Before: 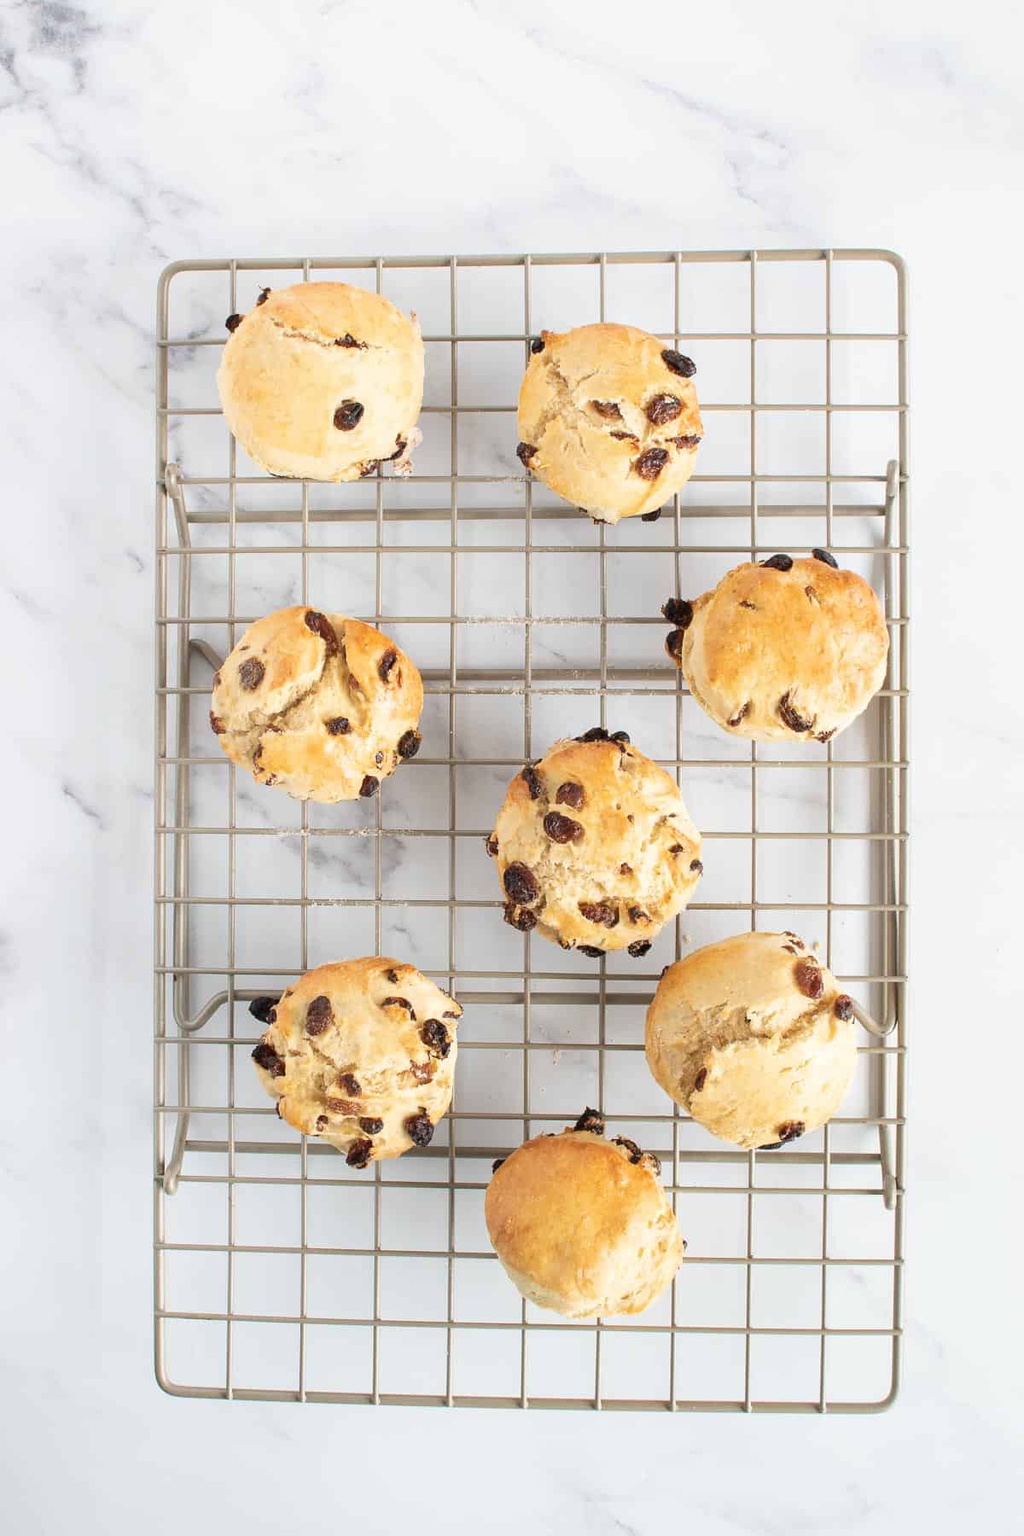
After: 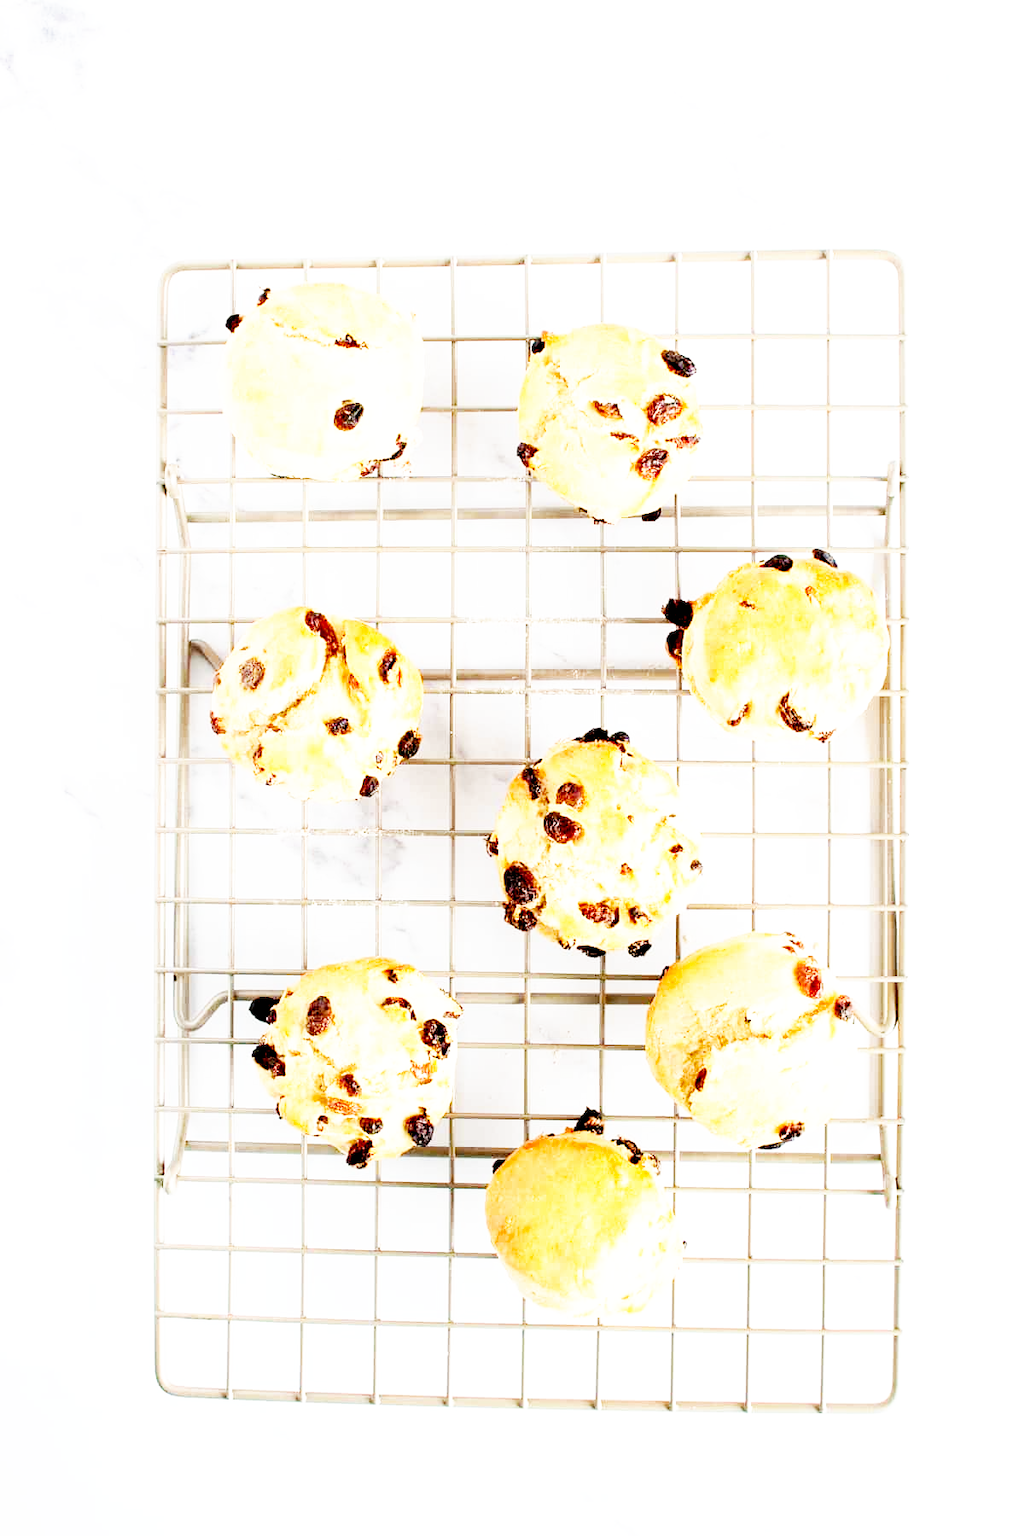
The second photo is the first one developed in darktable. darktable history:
exposure: black level correction 0.031, exposure 0.32 EV, compensate highlight preservation false
base curve: curves: ch0 [(0, 0) (0.007, 0.004) (0.027, 0.03) (0.046, 0.07) (0.207, 0.54) (0.442, 0.872) (0.673, 0.972) (1, 1)], preserve colors none
